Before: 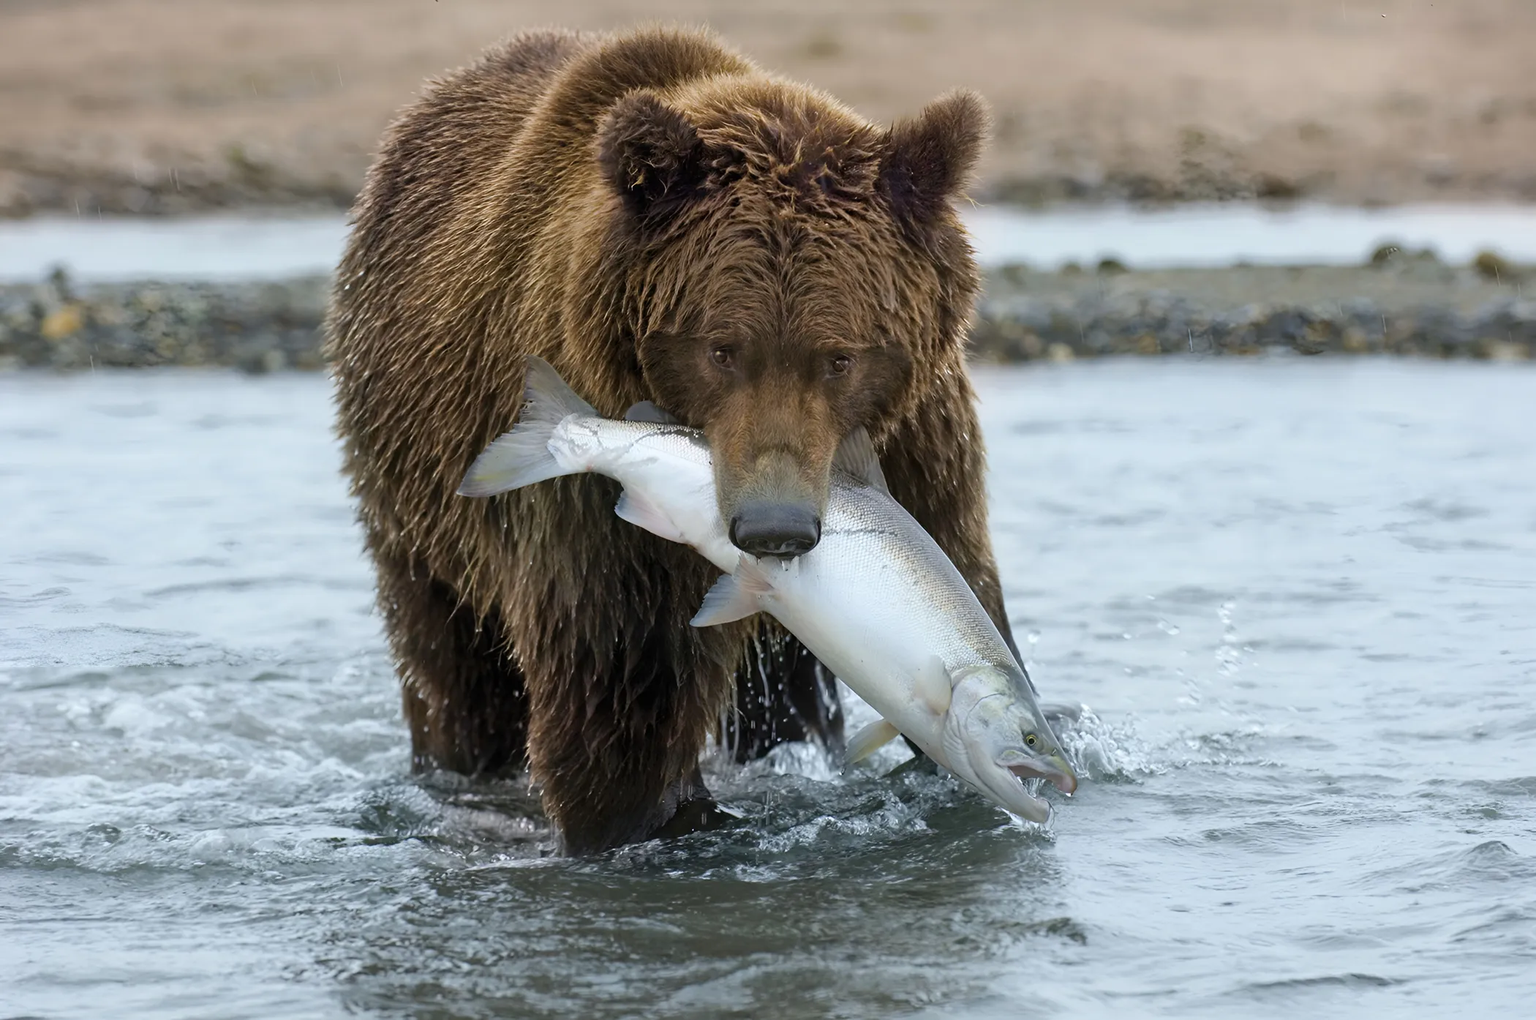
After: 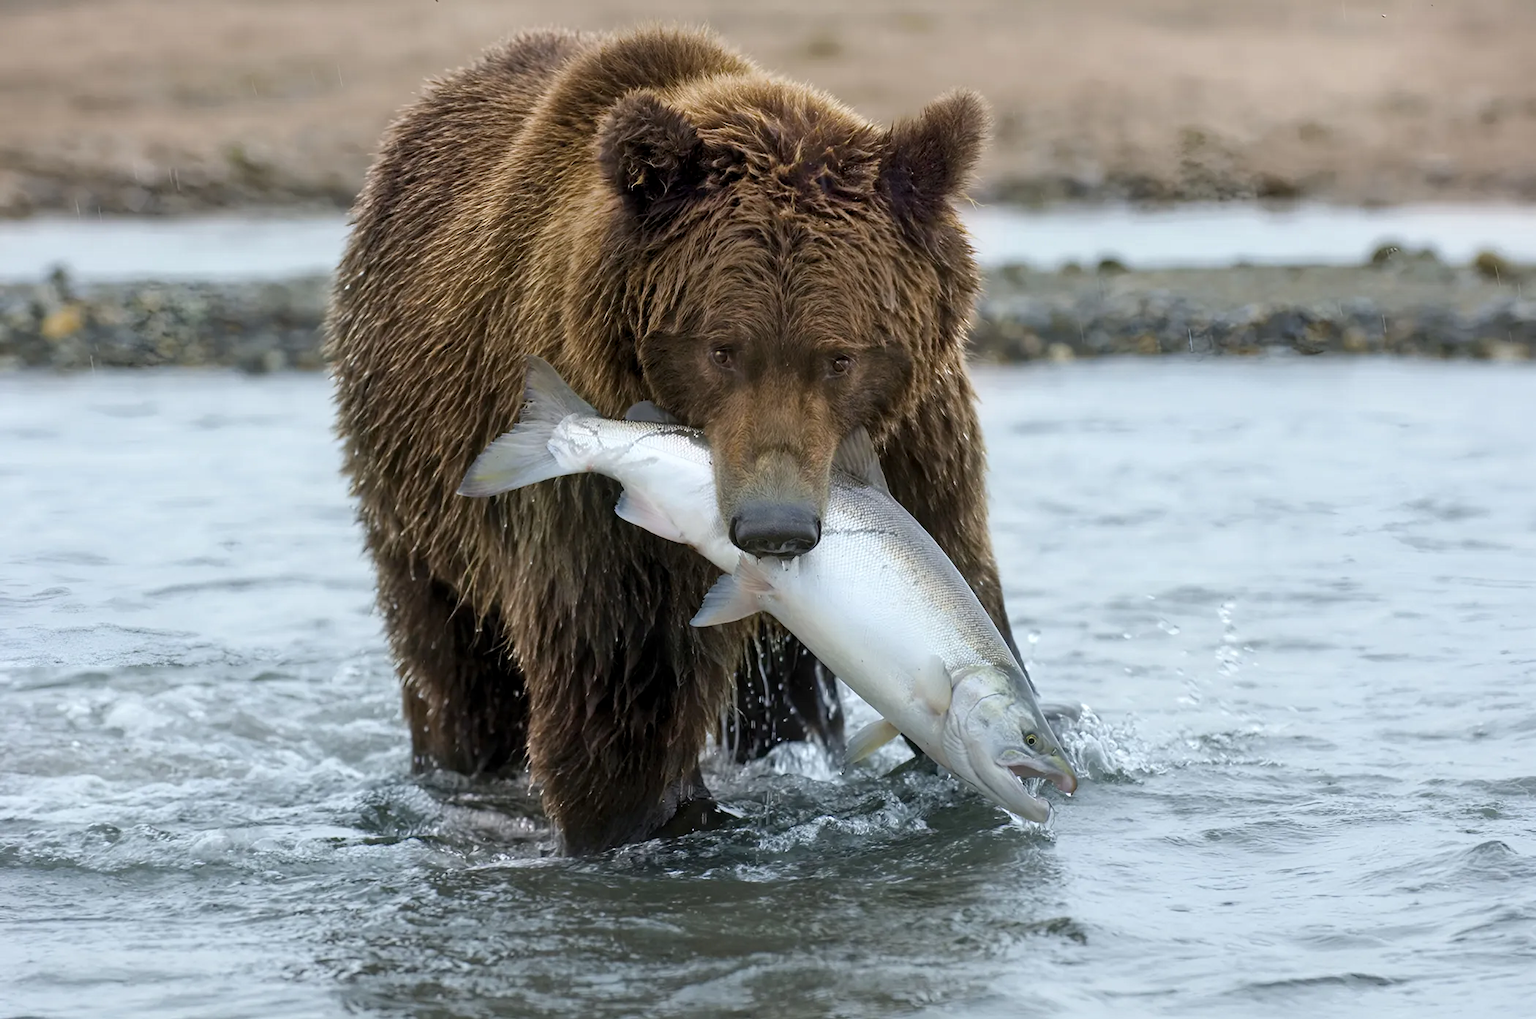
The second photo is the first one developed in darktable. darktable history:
local contrast: highlights 102%, shadows 99%, detail 119%, midtone range 0.2
